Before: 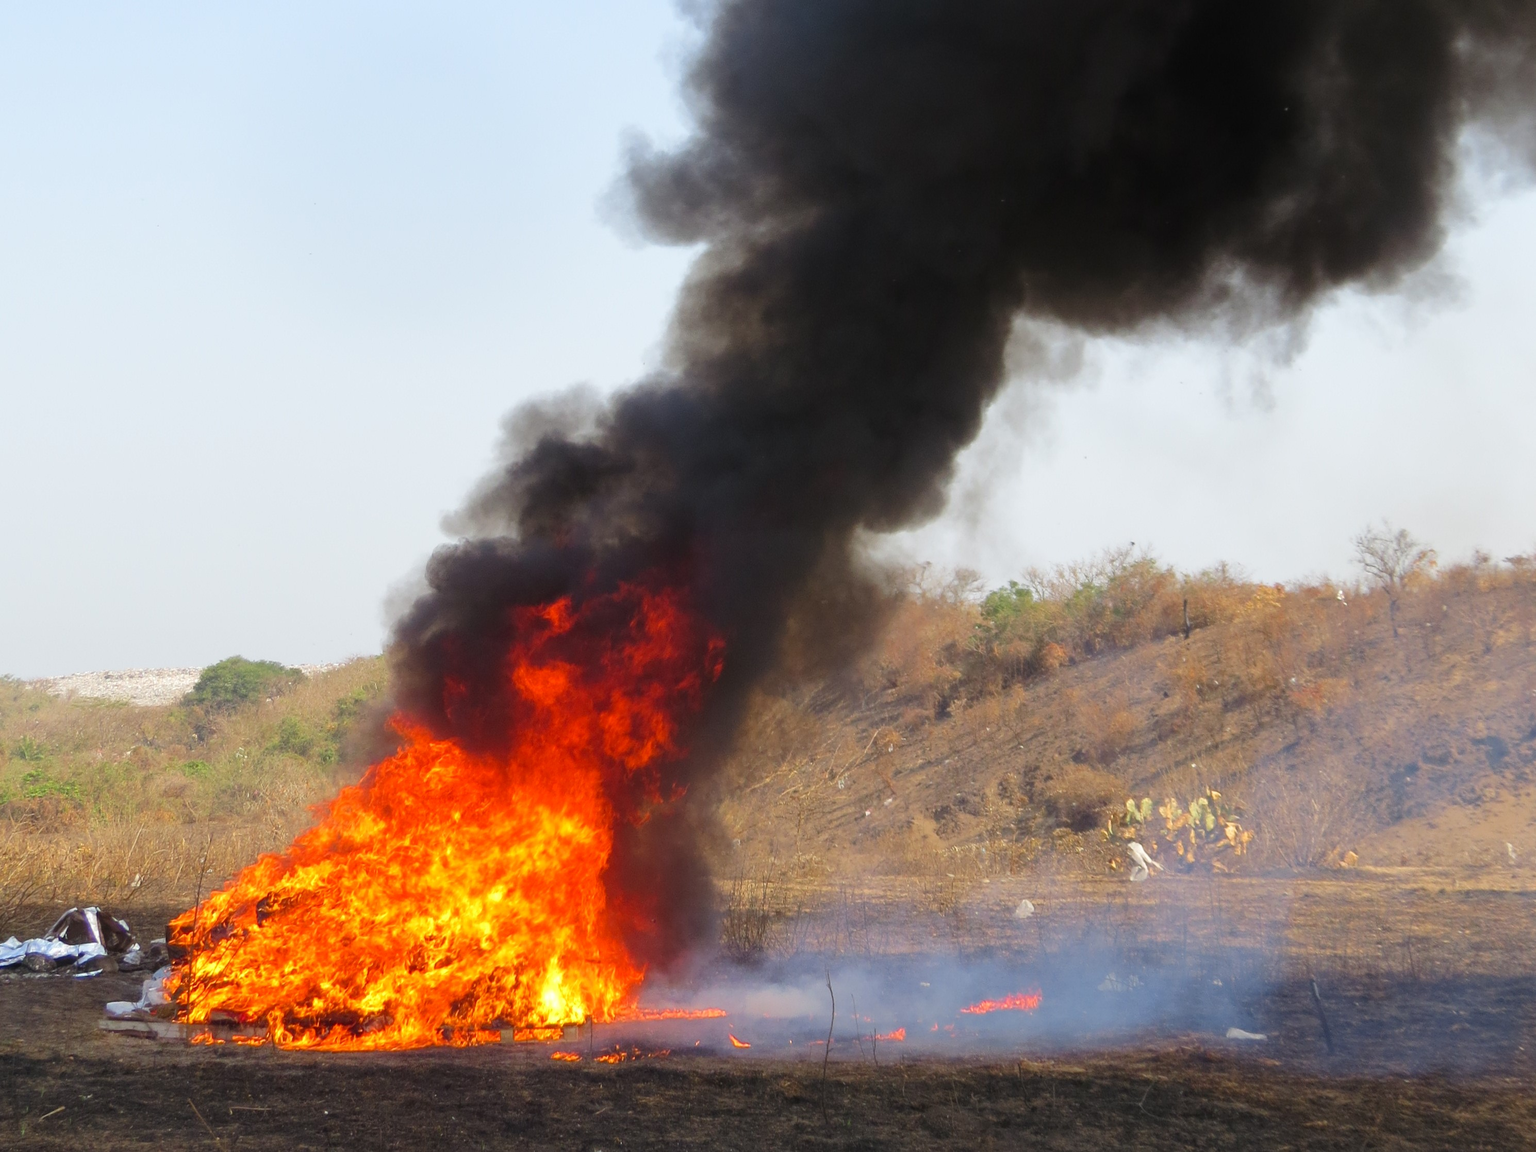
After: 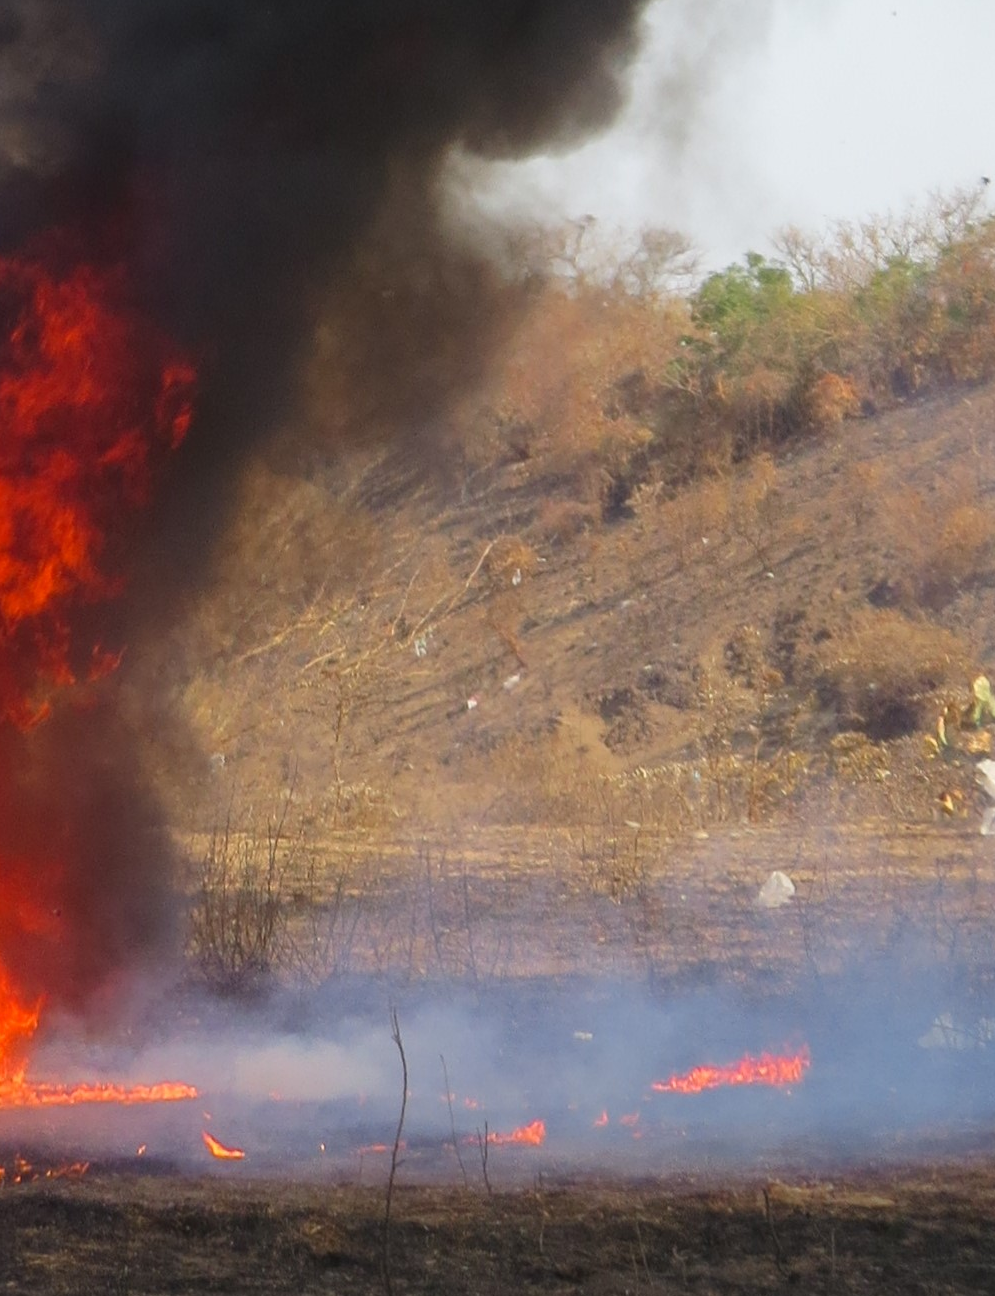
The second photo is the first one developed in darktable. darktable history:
crop: left 40.683%, top 39.129%, right 25.901%, bottom 2.868%
